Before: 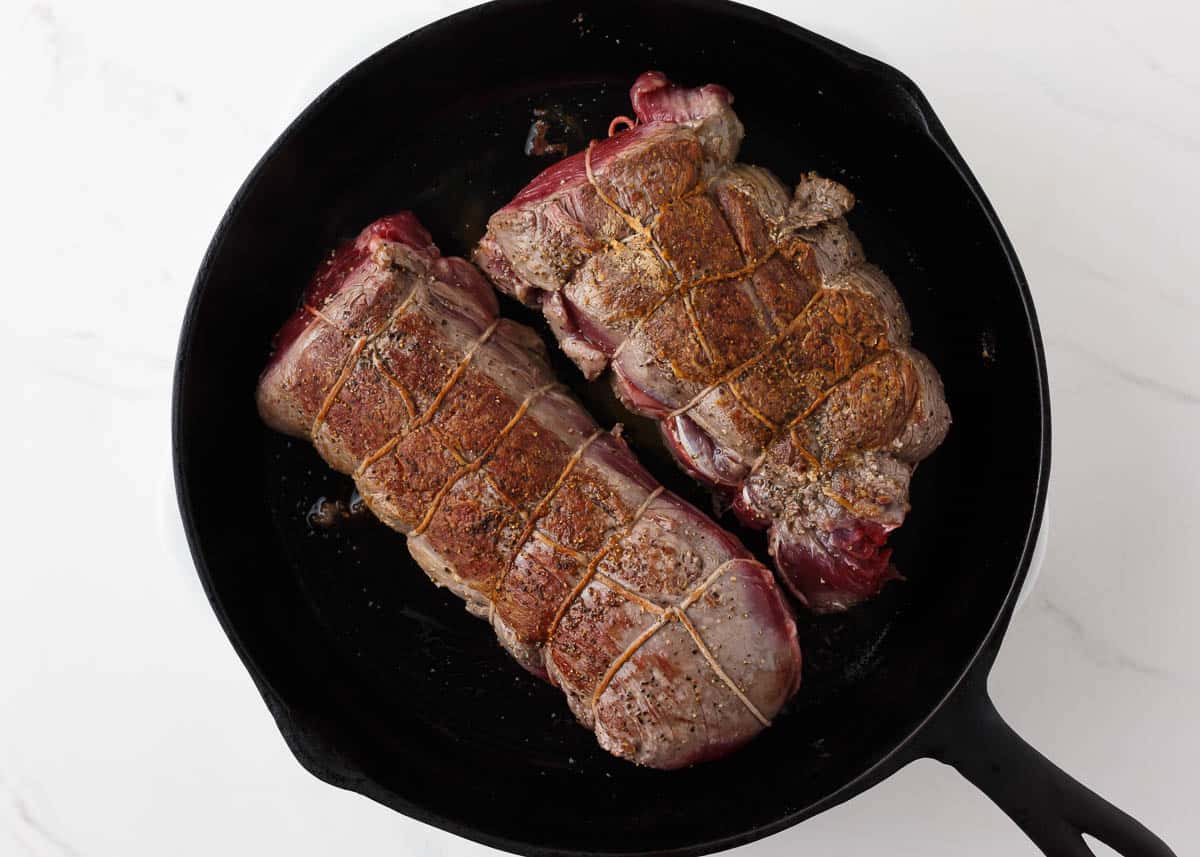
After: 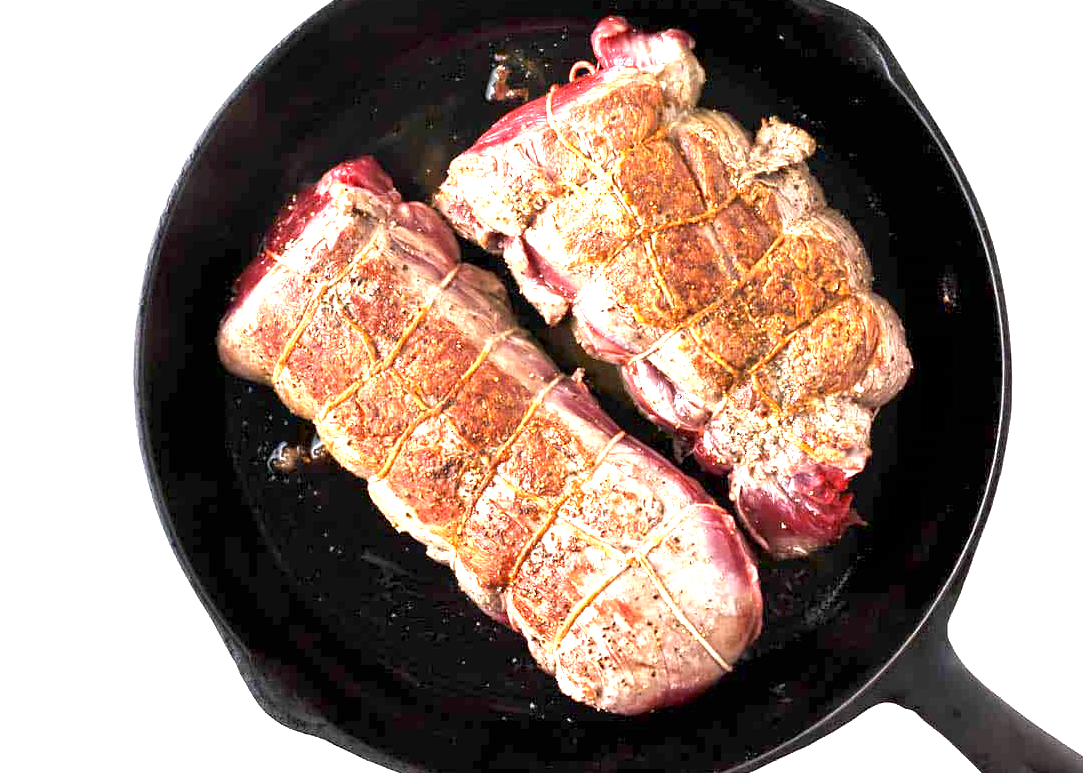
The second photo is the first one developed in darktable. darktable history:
exposure: black level correction 0.001, exposure 2.607 EV, compensate exposure bias true, compensate highlight preservation false
crop: left 3.305%, top 6.436%, right 6.389%, bottom 3.258%
